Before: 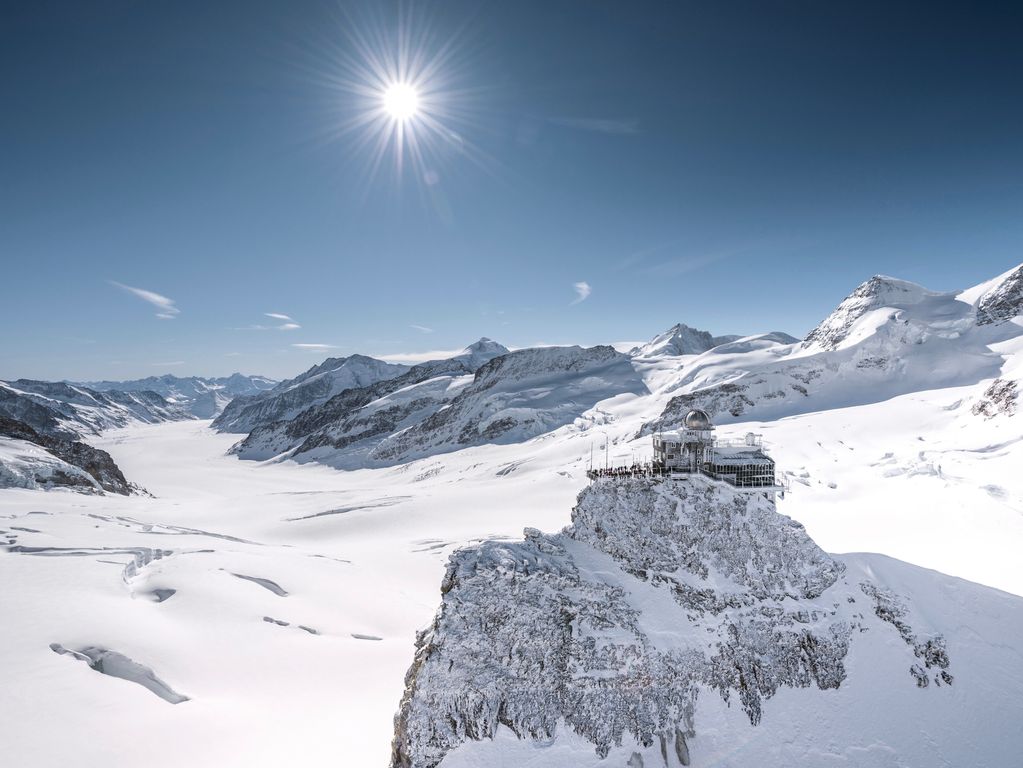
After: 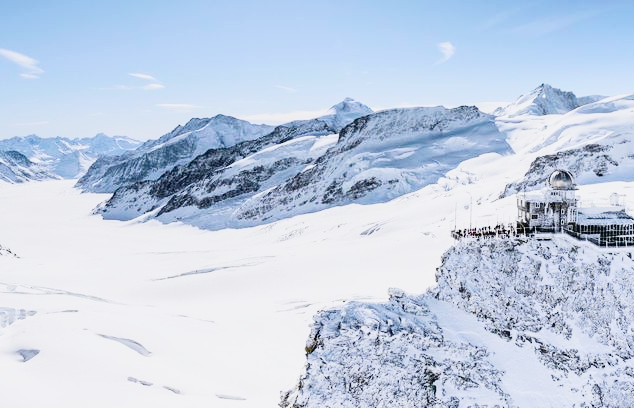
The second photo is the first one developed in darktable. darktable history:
crop: left 13.312%, top 31.28%, right 24.627%, bottom 15.582%
tone curve: curves: ch0 [(0, 0.01) (0.133, 0.057) (0.338, 0.327) (0.494, 0.55) (0.726, 0.807) (1, 1)]; ch1 [(0, 0) (0.346, 0.324) (0.45, 0.431) (0.5, 0.5) (0.522, 0.517) (0.543, 0.578) (1, 1)]; ch2 [(0, 0) (0.44, 0.424) (0.501, 0.499) (0.564, 0.611) (0.622, 0.667) (0.707, 0.746) (1, 1)], color space Lab, independent channels, preserve colors none
exposure: black level correction -0.002, exposure 0.54 EV, compensate highlight preservation false
sigmoid: contrast 1.54, target black 0
